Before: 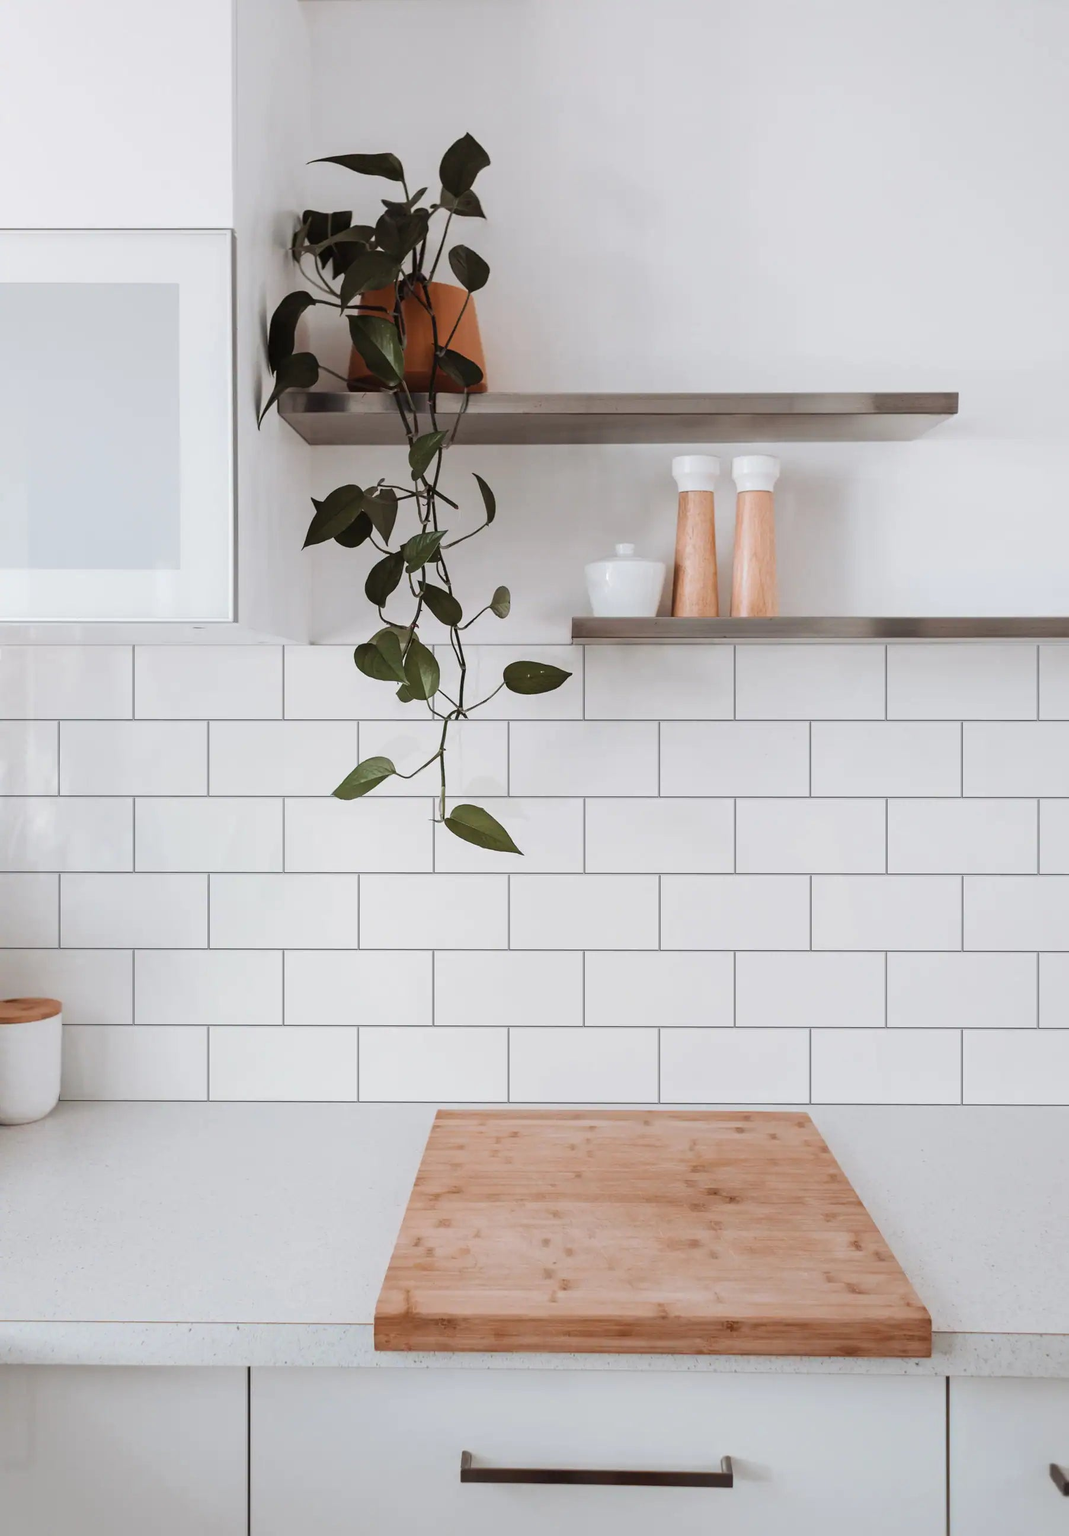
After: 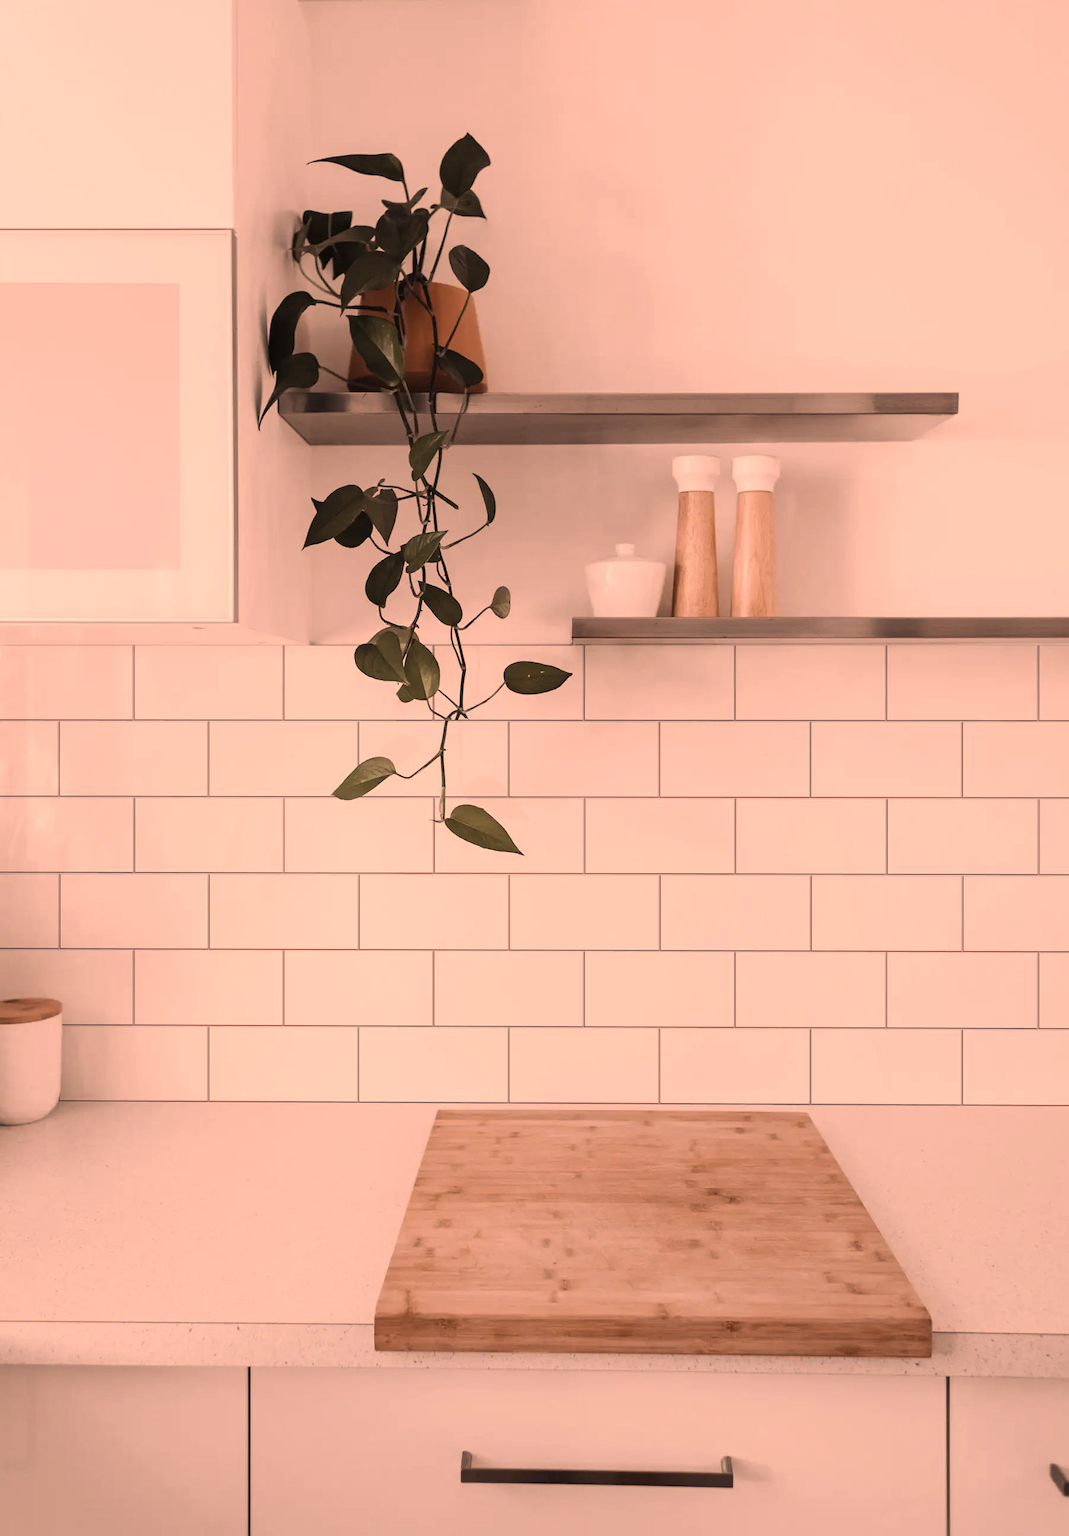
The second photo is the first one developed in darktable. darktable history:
color correction: highlights a* 39.4, highlights b* 39.73, saturation 0.689
